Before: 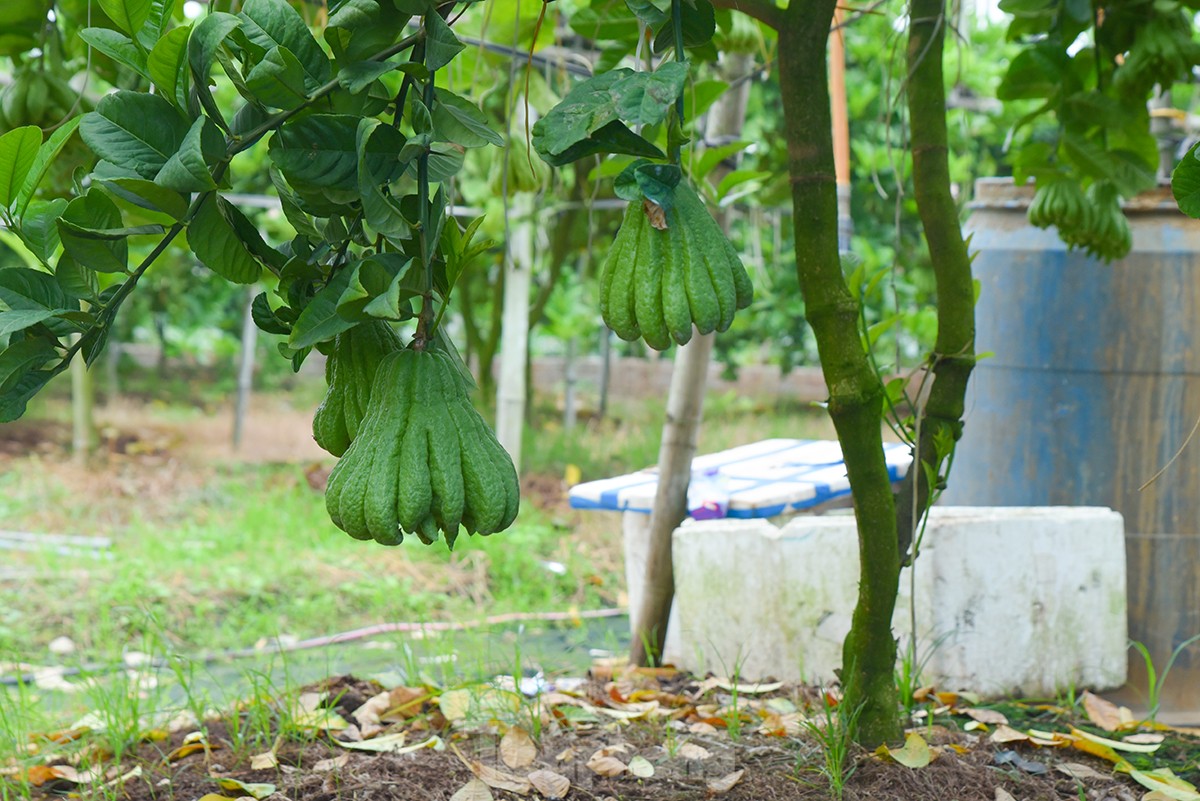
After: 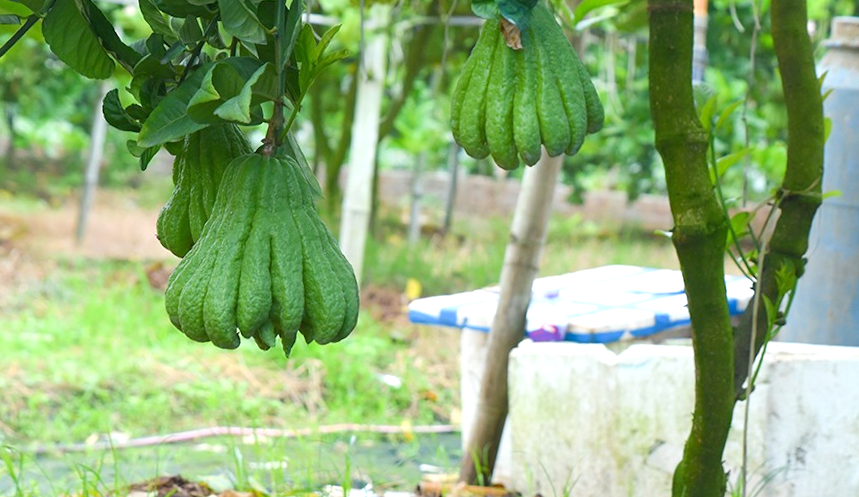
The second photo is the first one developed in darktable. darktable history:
crop and rotate: angle -3.37°, left 9.79%, top 20.73%, right 12.42%, bottom 11.82%
exposure: exposure 0.376 EV, compensate highlight preservation false
